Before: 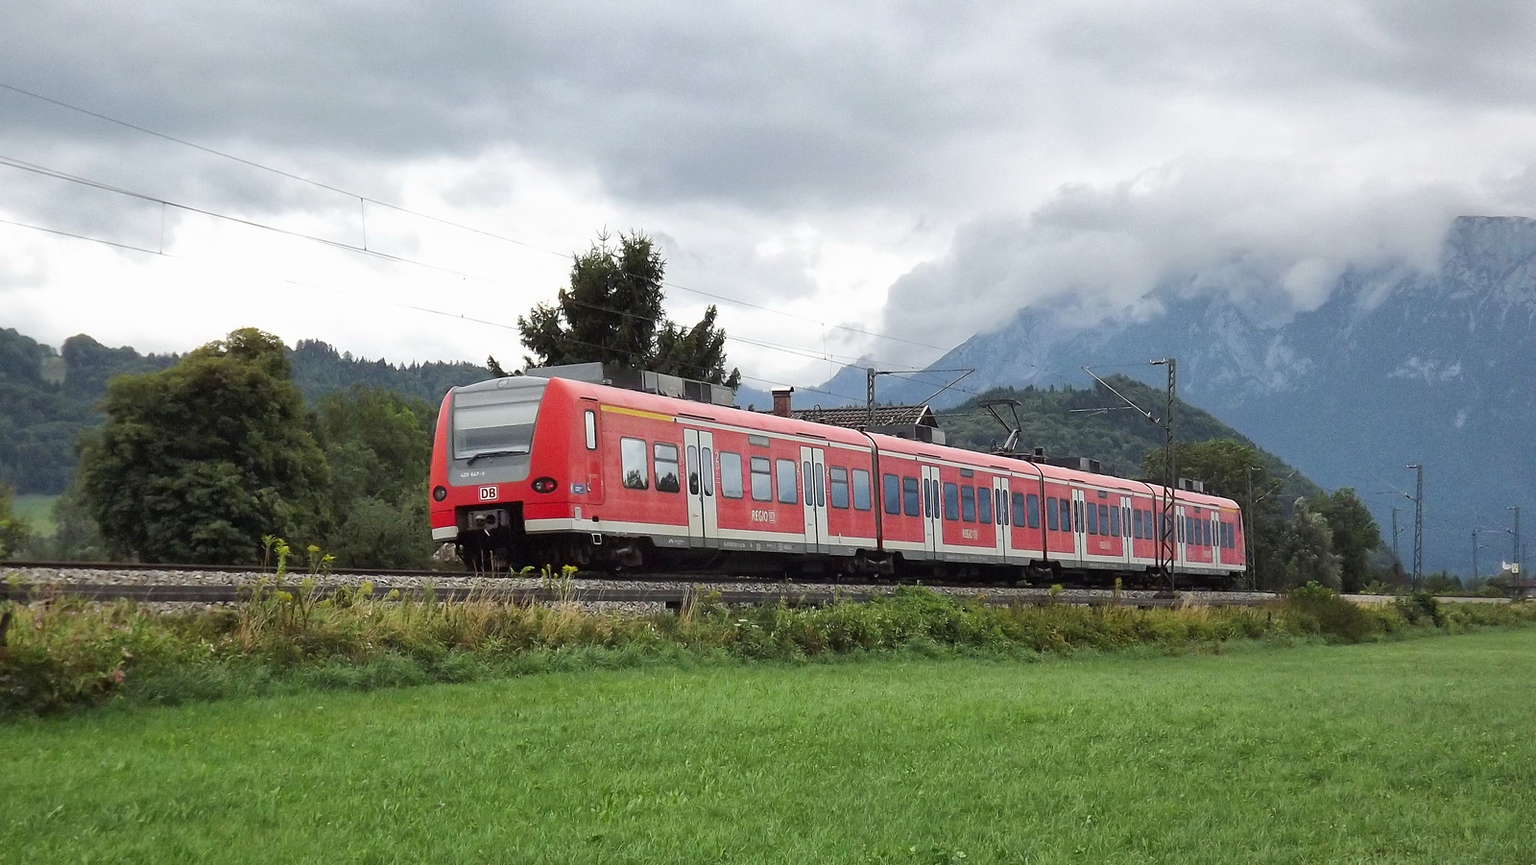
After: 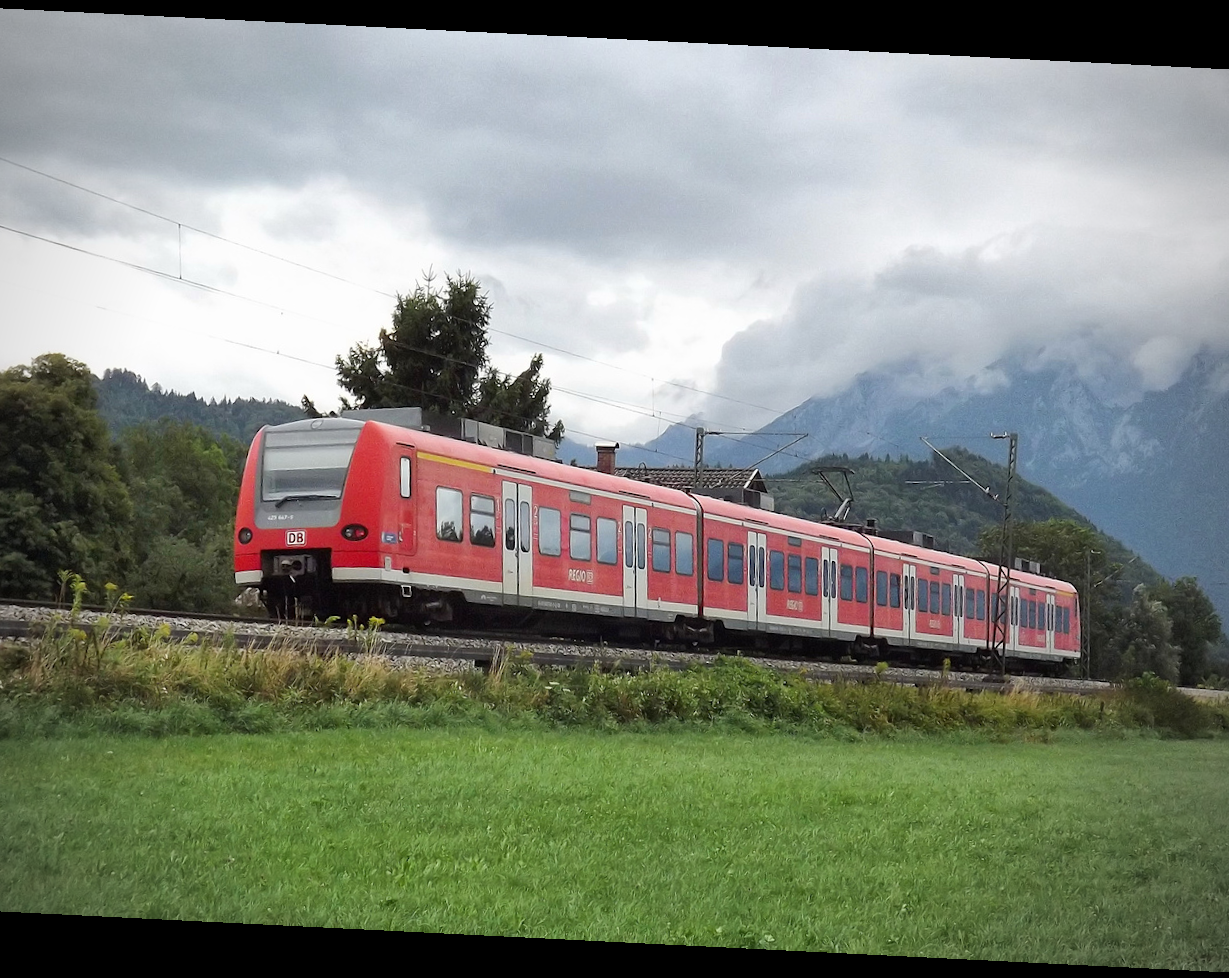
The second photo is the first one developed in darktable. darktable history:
crop and rotate: angle -2.84°, left 14.126%, top 0.045%, right 11.001%, bottom 0.055%
vignetting: on, module defaults
